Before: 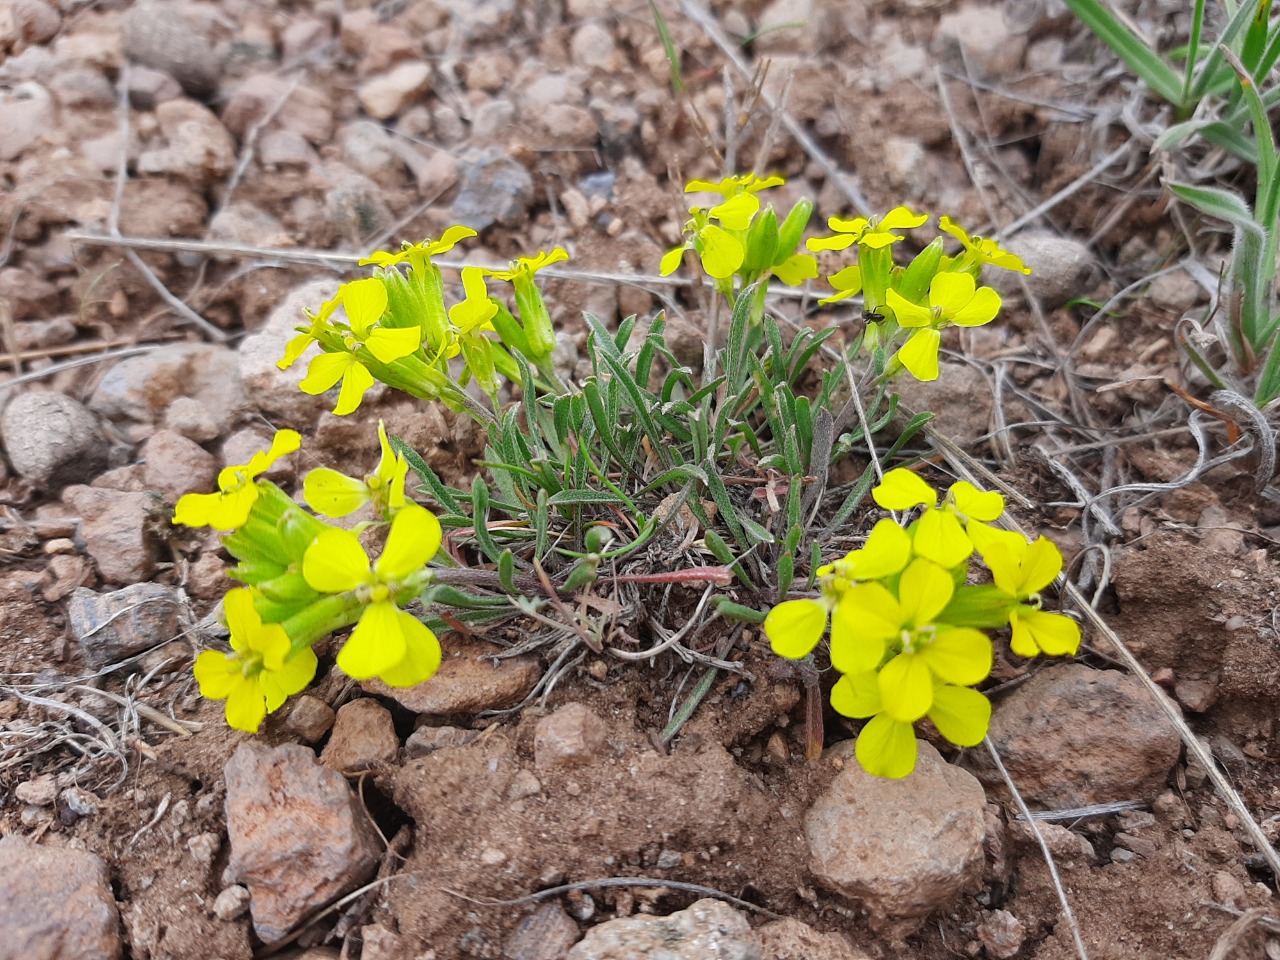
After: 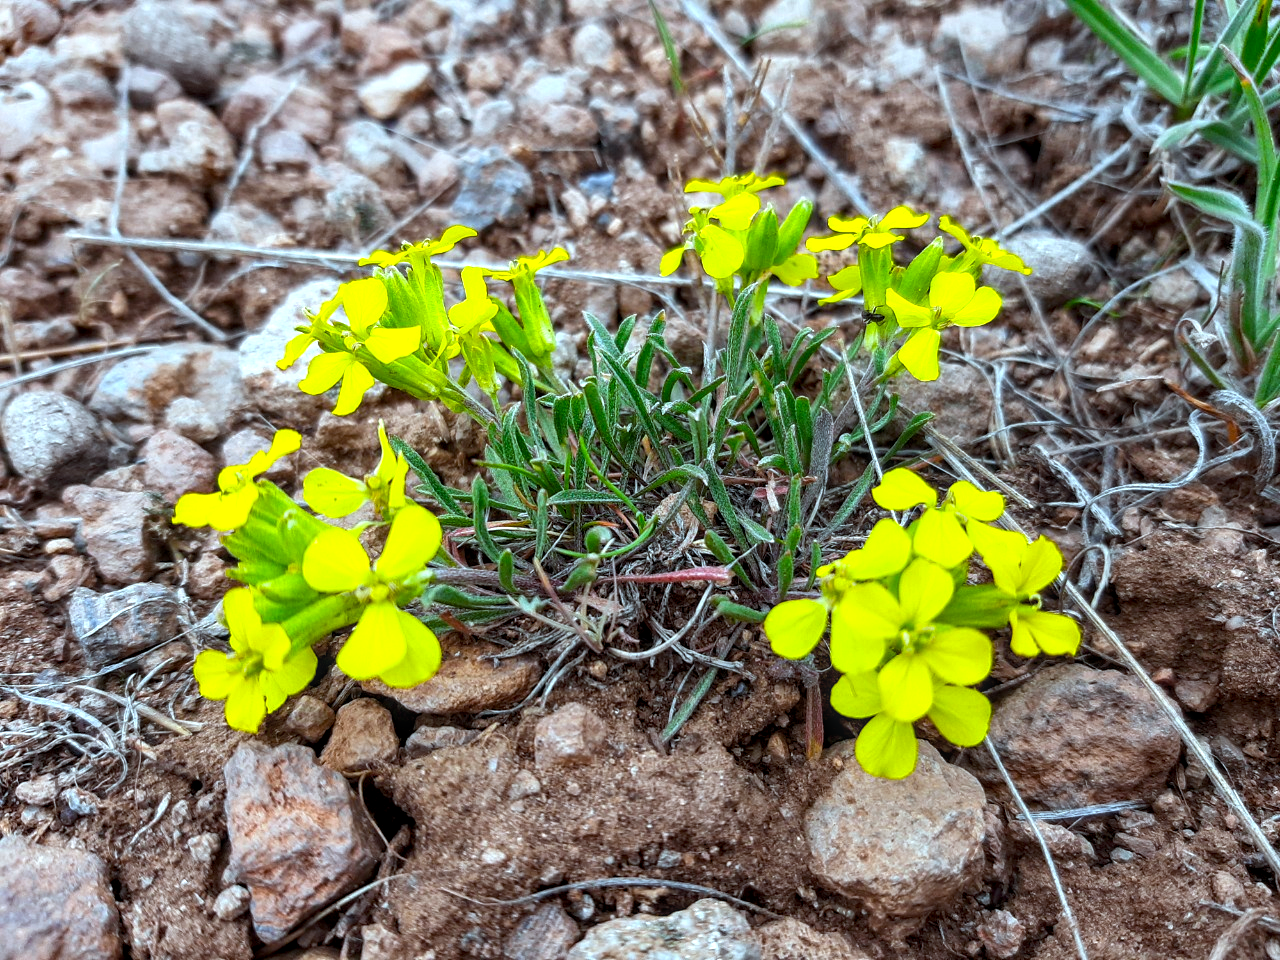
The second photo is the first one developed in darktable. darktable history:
color correction: highlights a* -12.12, highlights b* -15.26
color balance rgb: global offset › luminance -0.491%, perceptual saturation grading › global saturation 30.983%, perceptual brilliance grading › highlights 14.145%, perceptual brilliance grading › shadows -18.242%, global vibrance 20%
local contrast: on, module defaults
